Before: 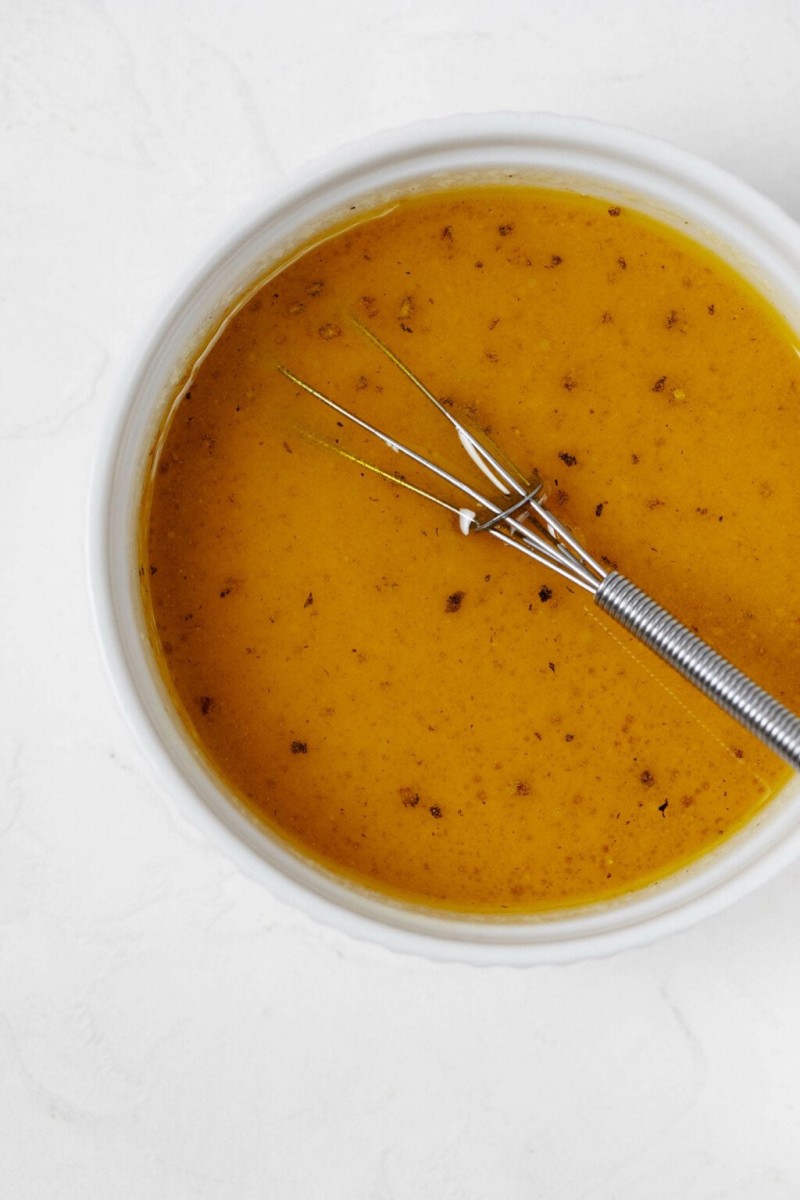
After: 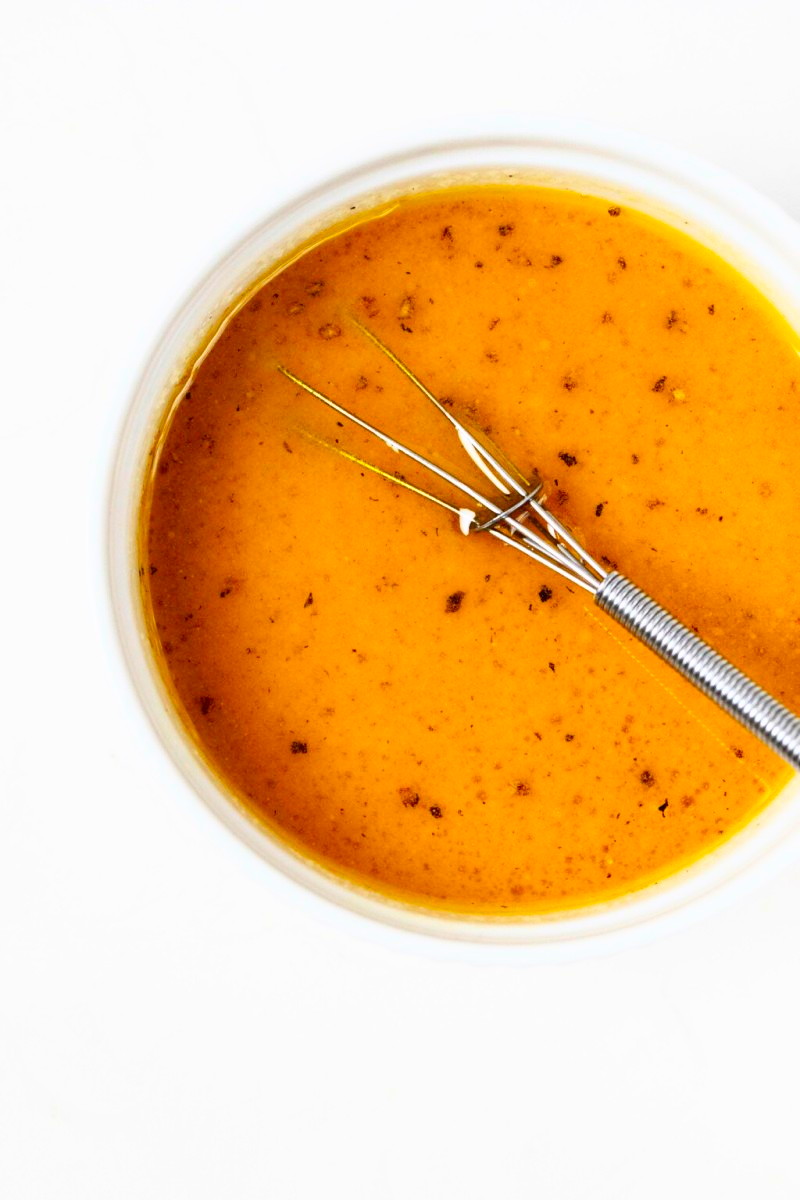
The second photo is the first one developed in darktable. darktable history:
base curve: curves: ch0 [(0, 0) (0.557, 0.834) (1, 1)]
contrast brightness saturation: contrast 0.16, saturation 0.32
